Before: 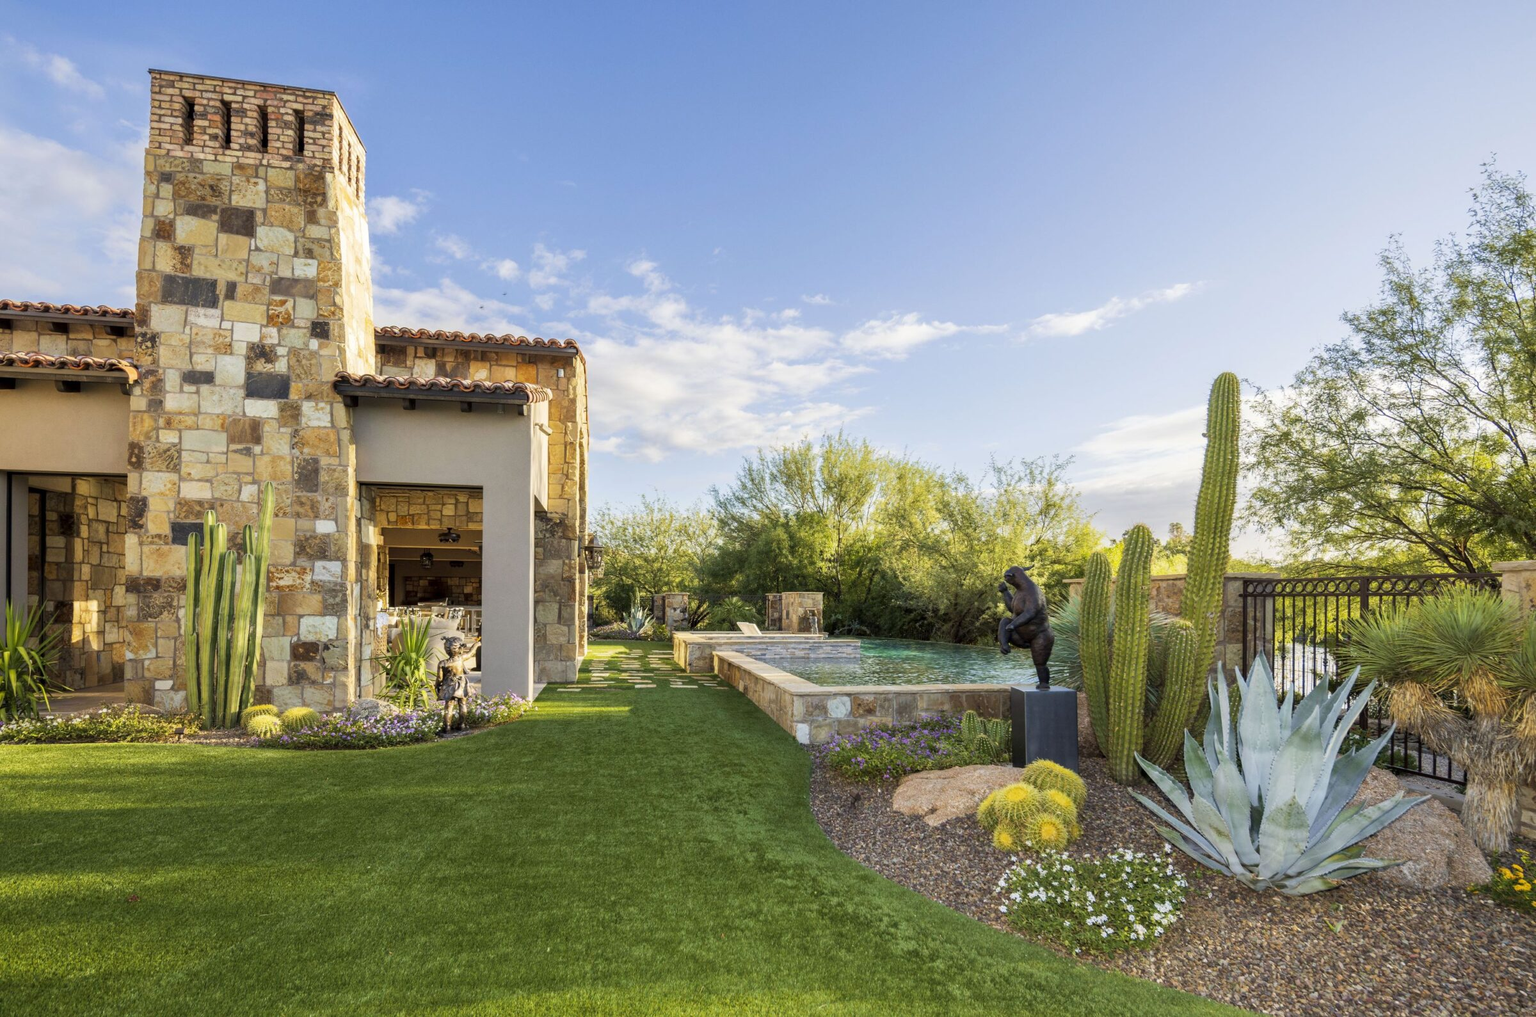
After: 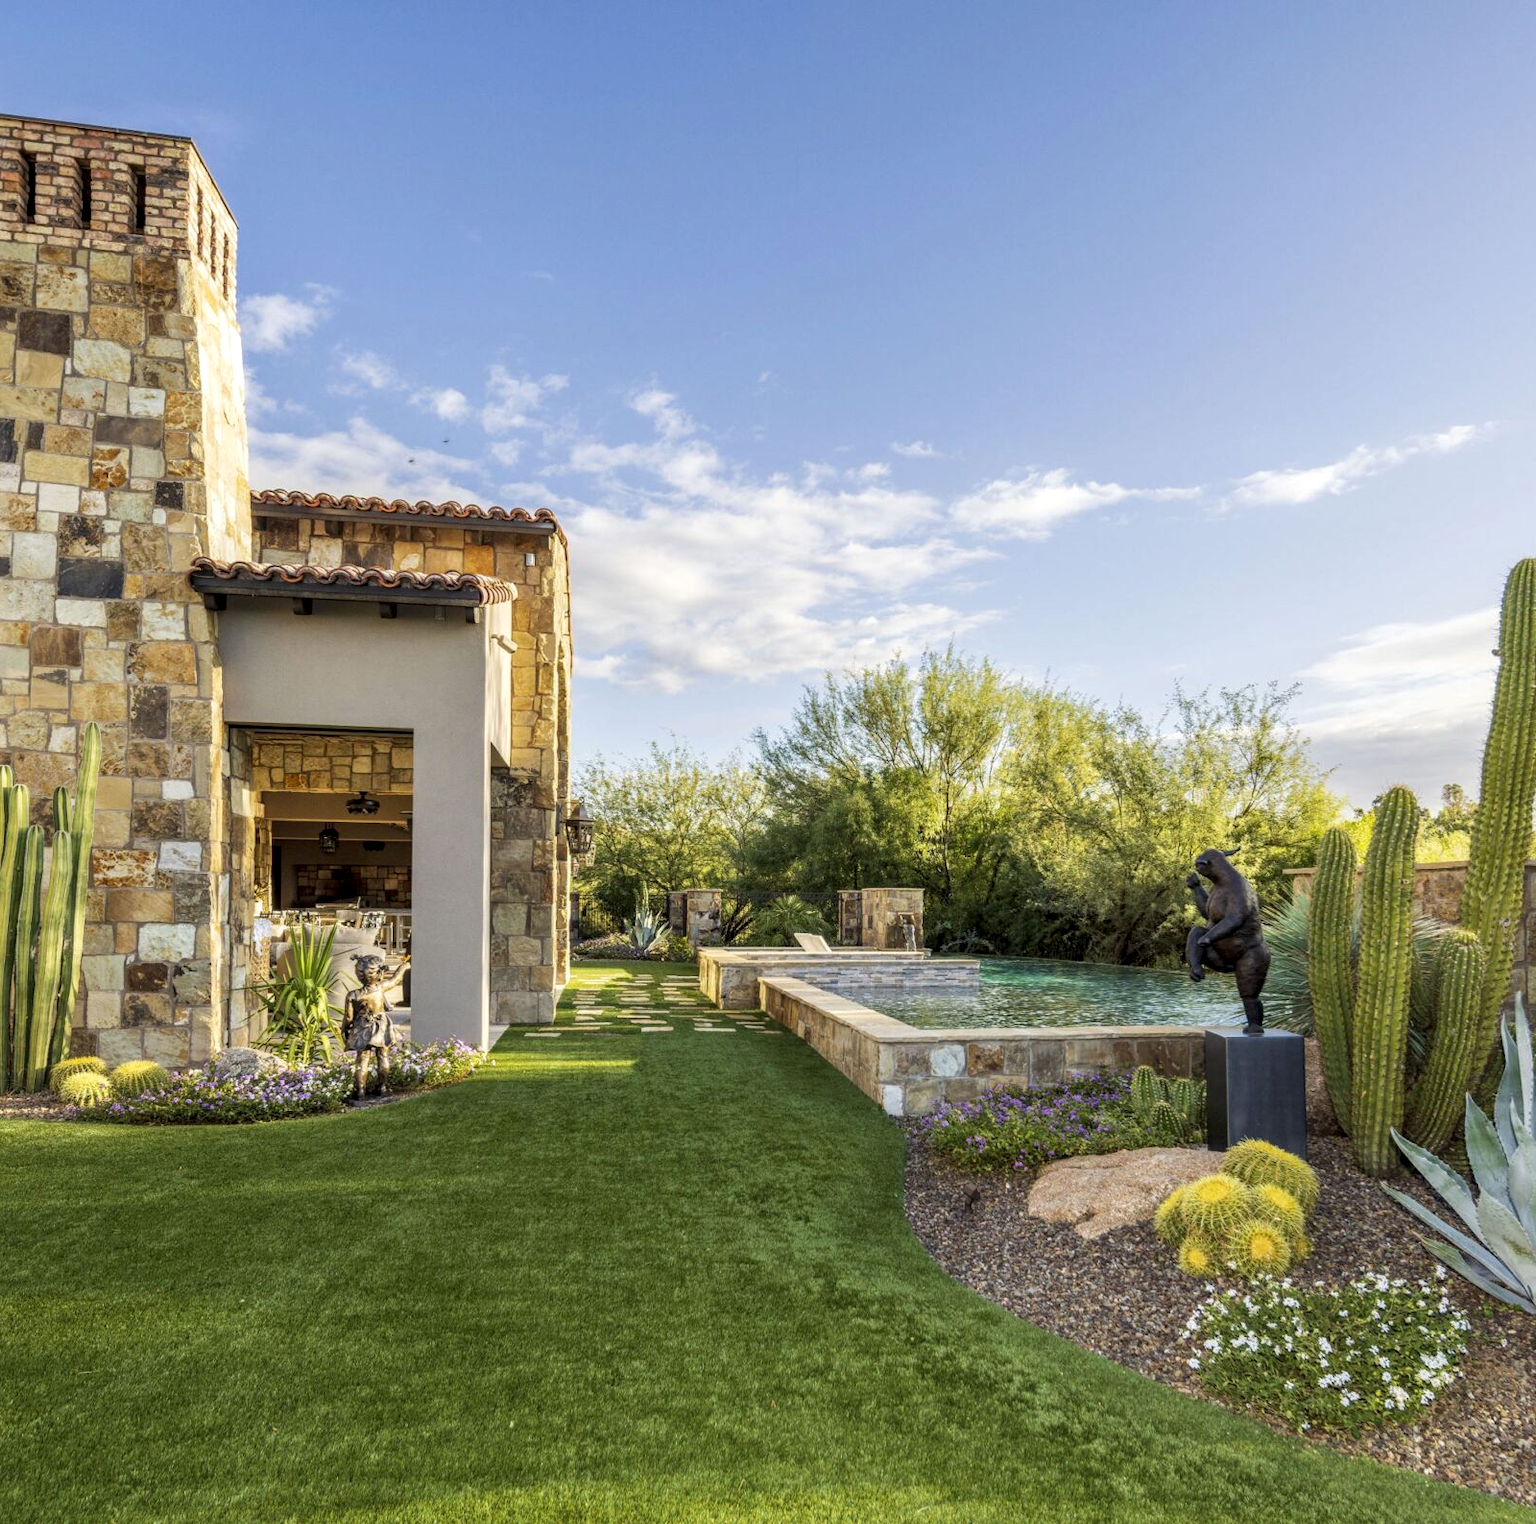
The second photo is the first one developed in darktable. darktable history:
local contrast: detail 130%
tone equalizer: -7 EV 0.18 EV, -6 EV 0.12 EV, -5 EV 0.08 EV, -4 EV 0.04 EV, -2 EV -0.02 EV, -1 EV -0.04 EV, +0 EV -0.06 EV, luminance estimator HSV value / RGB max
crop and rotate: left 13.537%, right 19.796%
